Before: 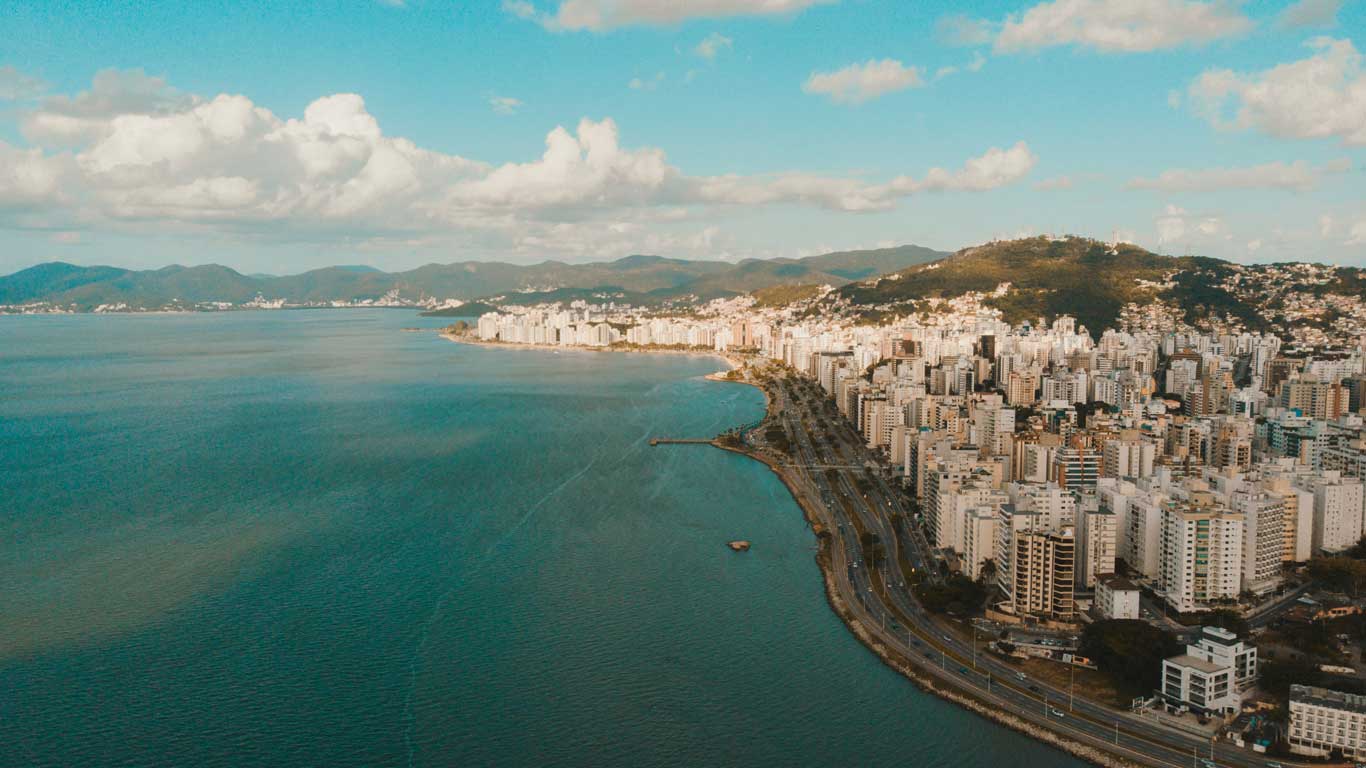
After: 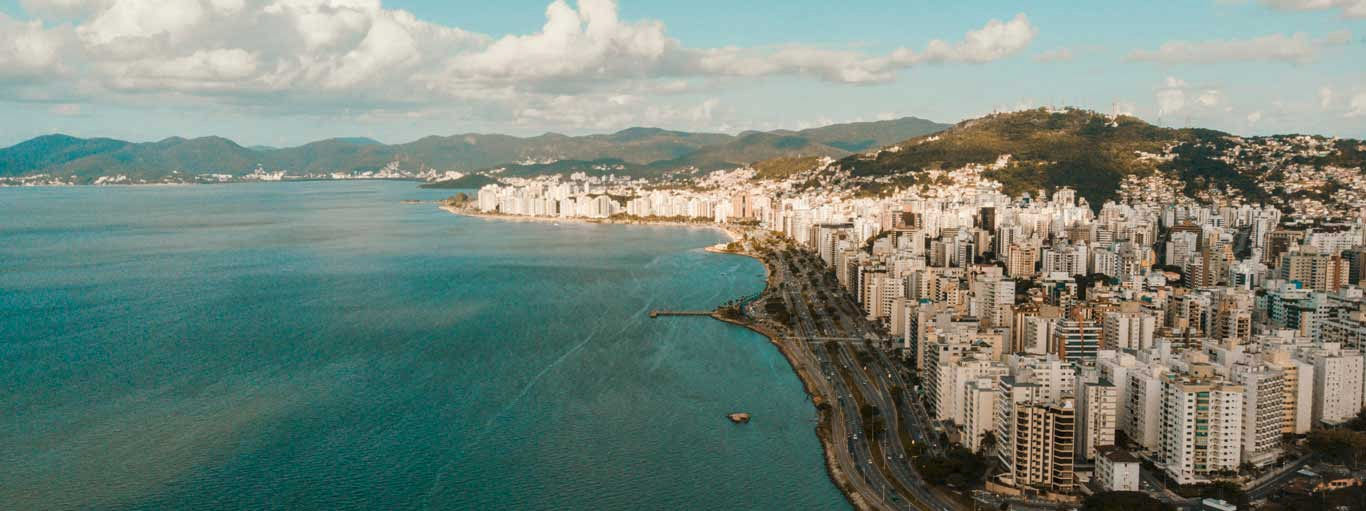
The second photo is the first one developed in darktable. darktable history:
crop: top 16.727%, bottom 16.727%
local contrast: detail 130%
exposure: exposure 0.02 EV, compensate highlight preservation false
